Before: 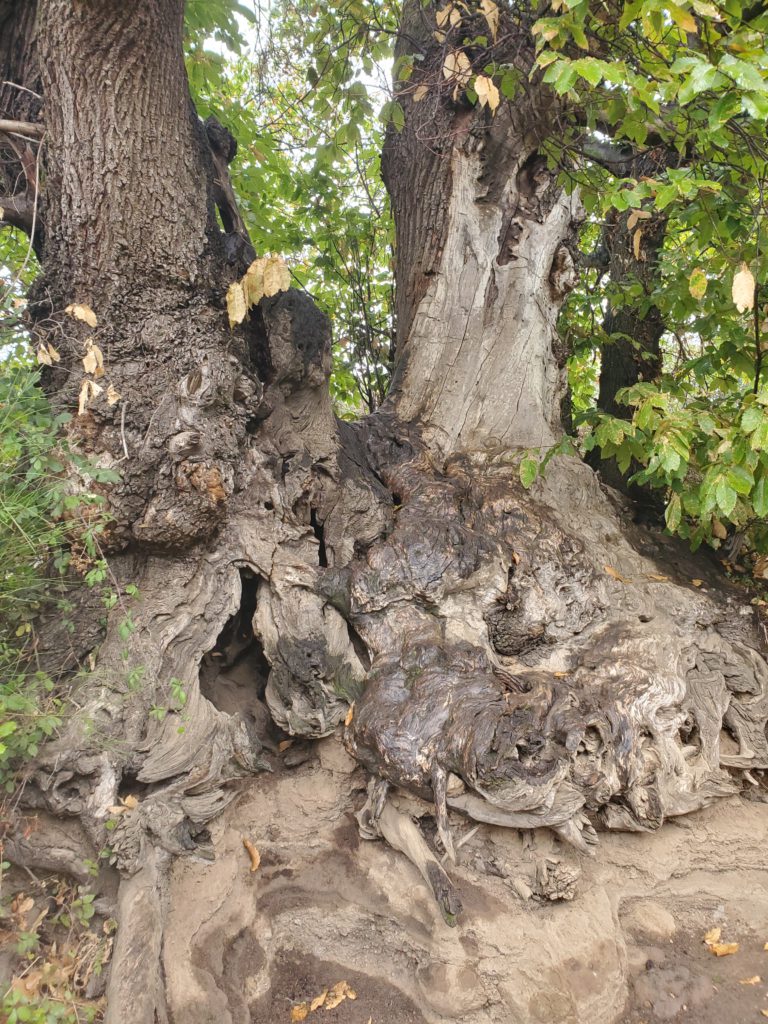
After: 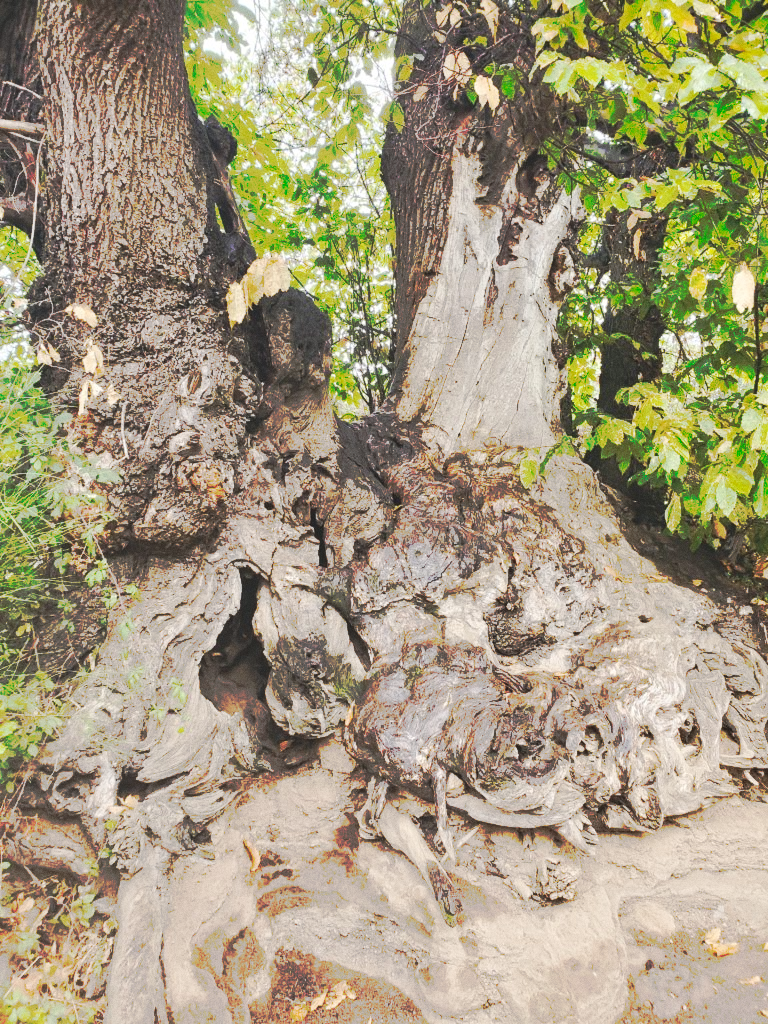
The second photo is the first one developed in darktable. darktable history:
tone curve: curves: ch0 [(0, 0) (0.003, 0.003) (0.011, 0.01) (0.025, 0.023) (0.044, 0.042) (0.069, 0.065) (0.1, 0.094) (0.136, 0.128) (0.177, 0.167) (0.224, 0.211) (0.277, 0.261) (0.335, 0.316) (0.399, 0.376) (0.468, 0.441) (0.543, 0.685) (0.623, 0.741) (0.709, 0.8) (0.801, 0.863) (0.898, 0.929) (1, 1)], preserve colors none
color balance: lift [1.007, 1, 1, 1], gamma [1.097, 1, 1, 1]
grain: coarseness 7.08 ISO, strength 21.67%, mid-tones bias 59.58%
